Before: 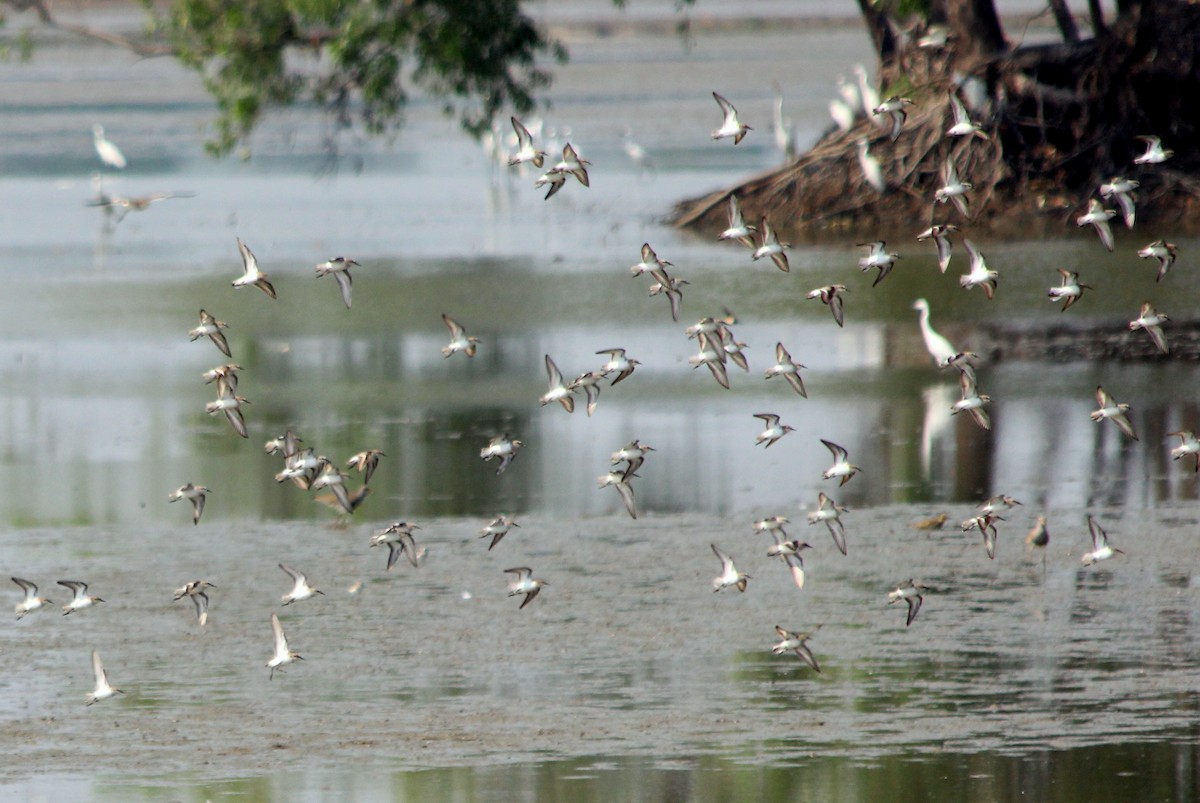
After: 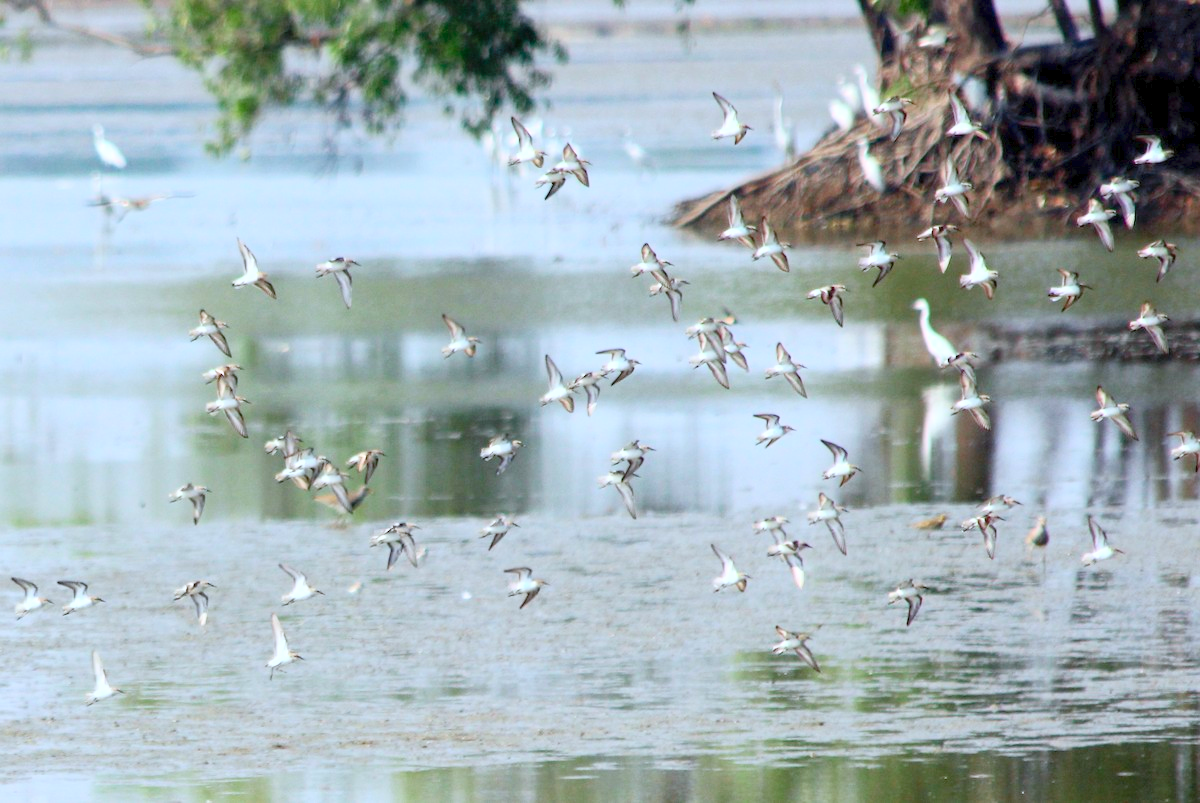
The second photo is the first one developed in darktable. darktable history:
contrast brightness saturation: contrast 0.2, brightness 0.15, saturation 0.14
levels: levels [0, 0.43, 0.984]
color calibration: x 0.367, y 0.379, temperature 4395.86 K
